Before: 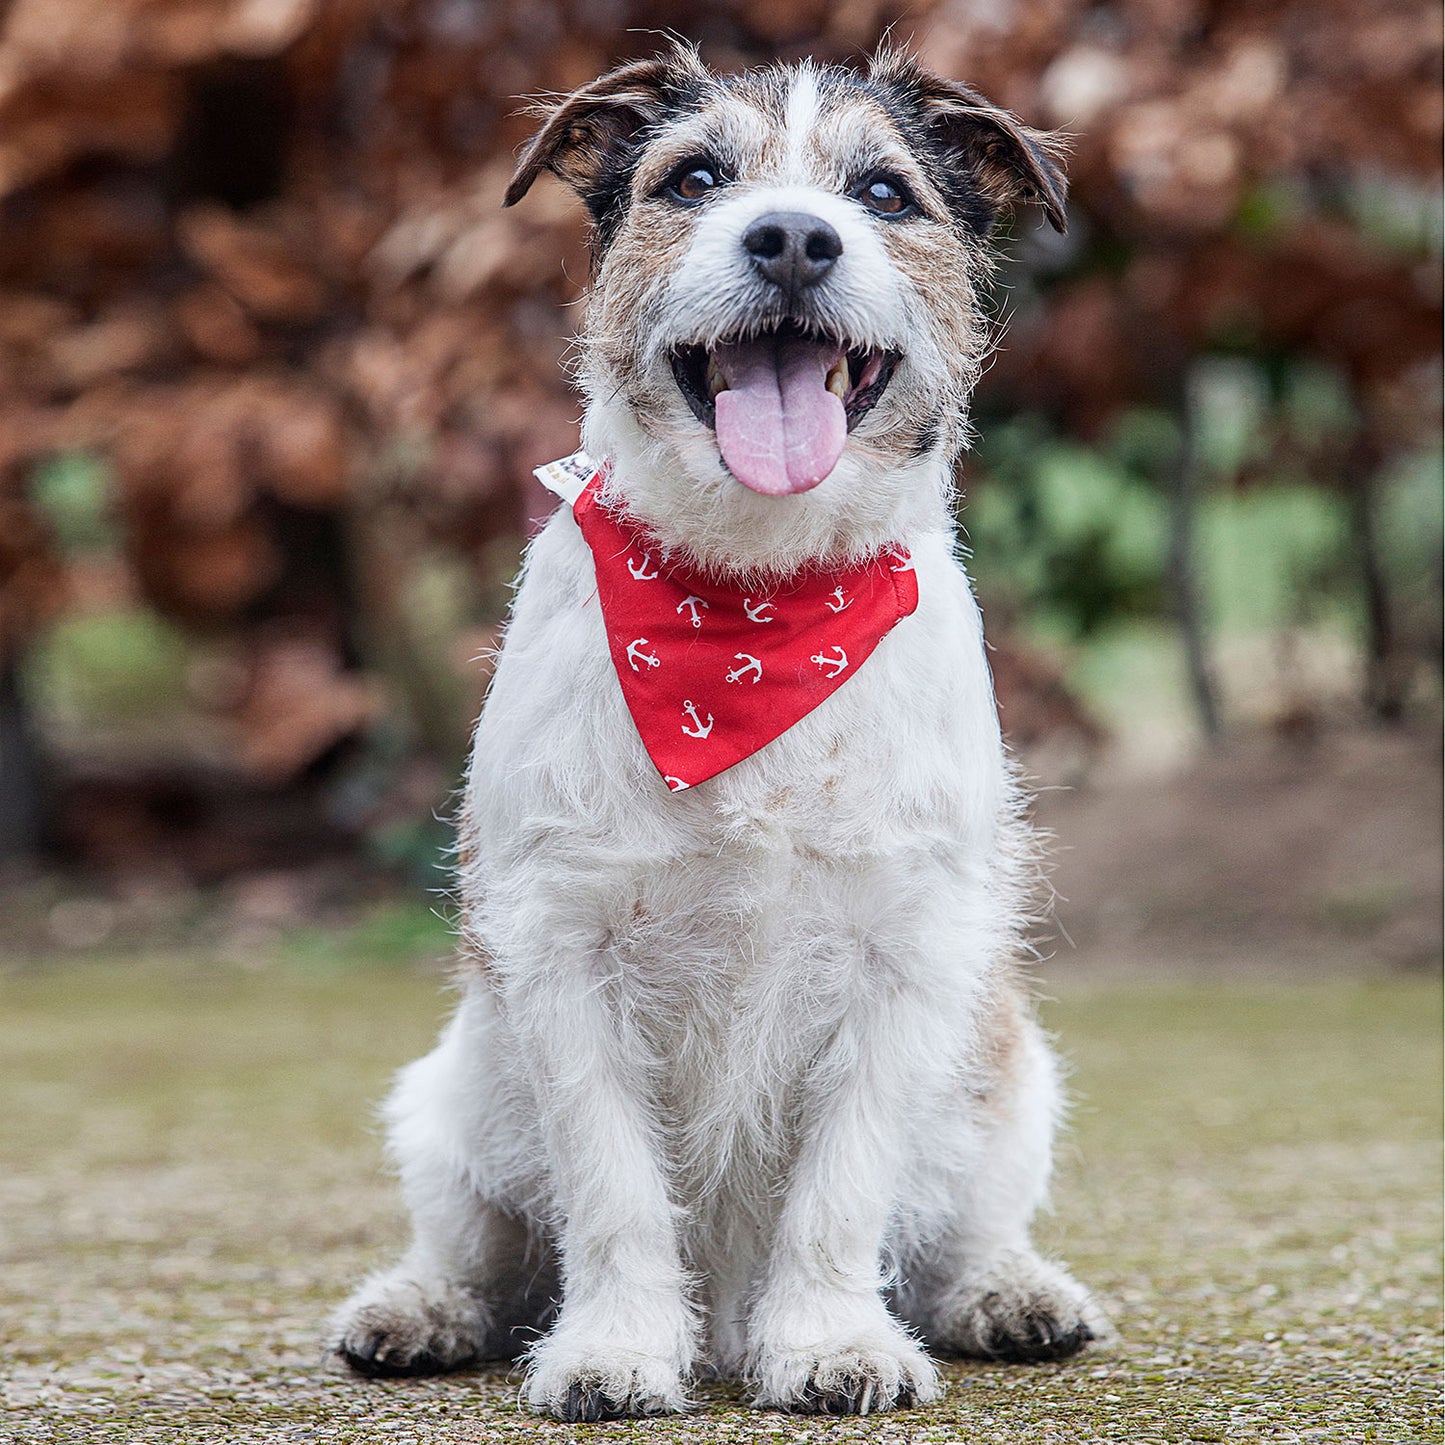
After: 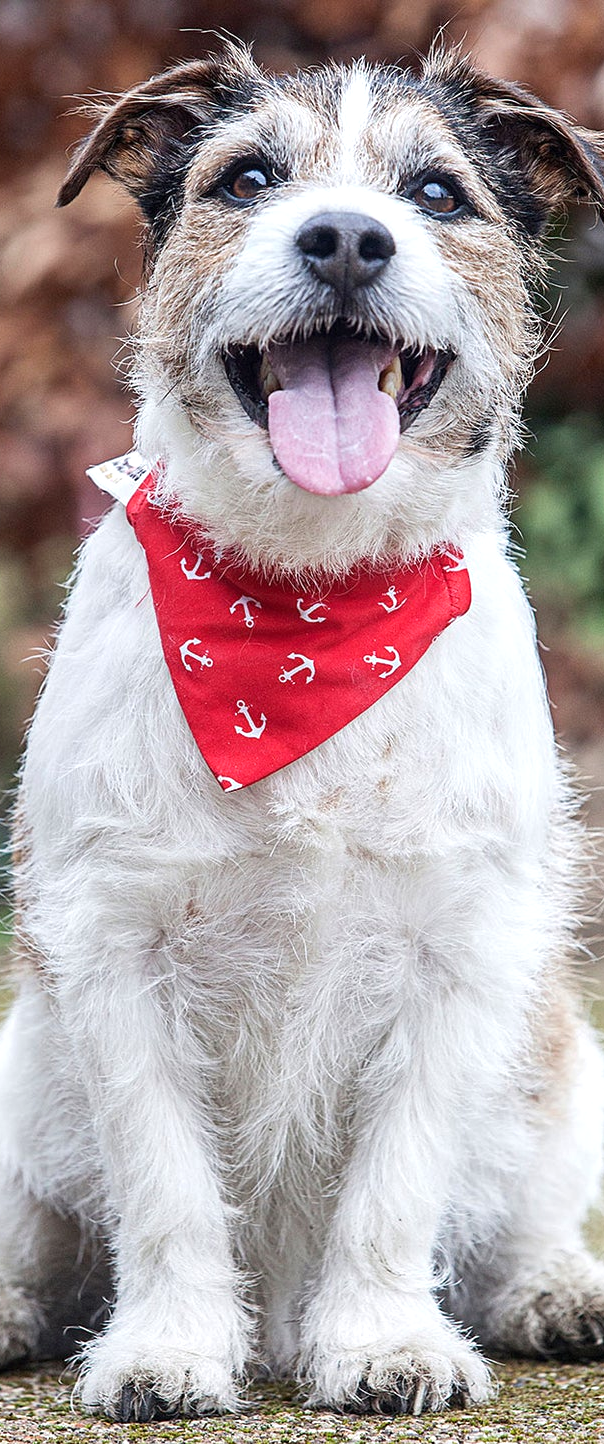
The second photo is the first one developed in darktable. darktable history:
crop: left 30.96%, right 27.239%
exposure: exposure 0.297 EV, compensate exposure bias true, compensate highlight preservation false
